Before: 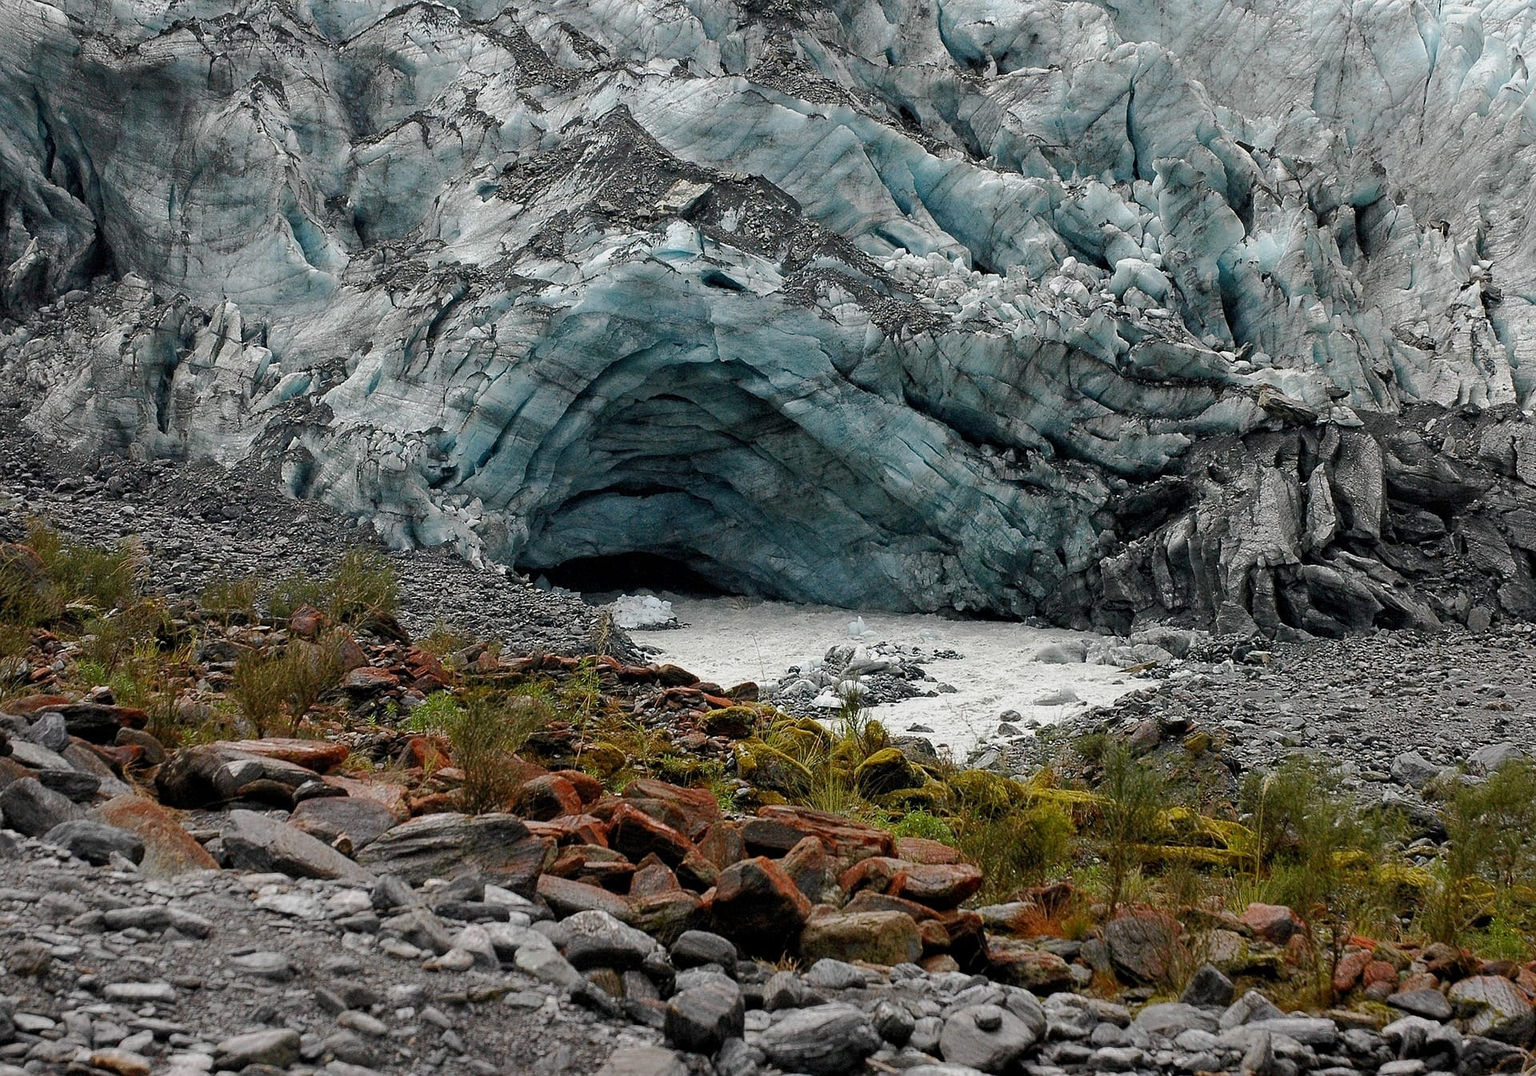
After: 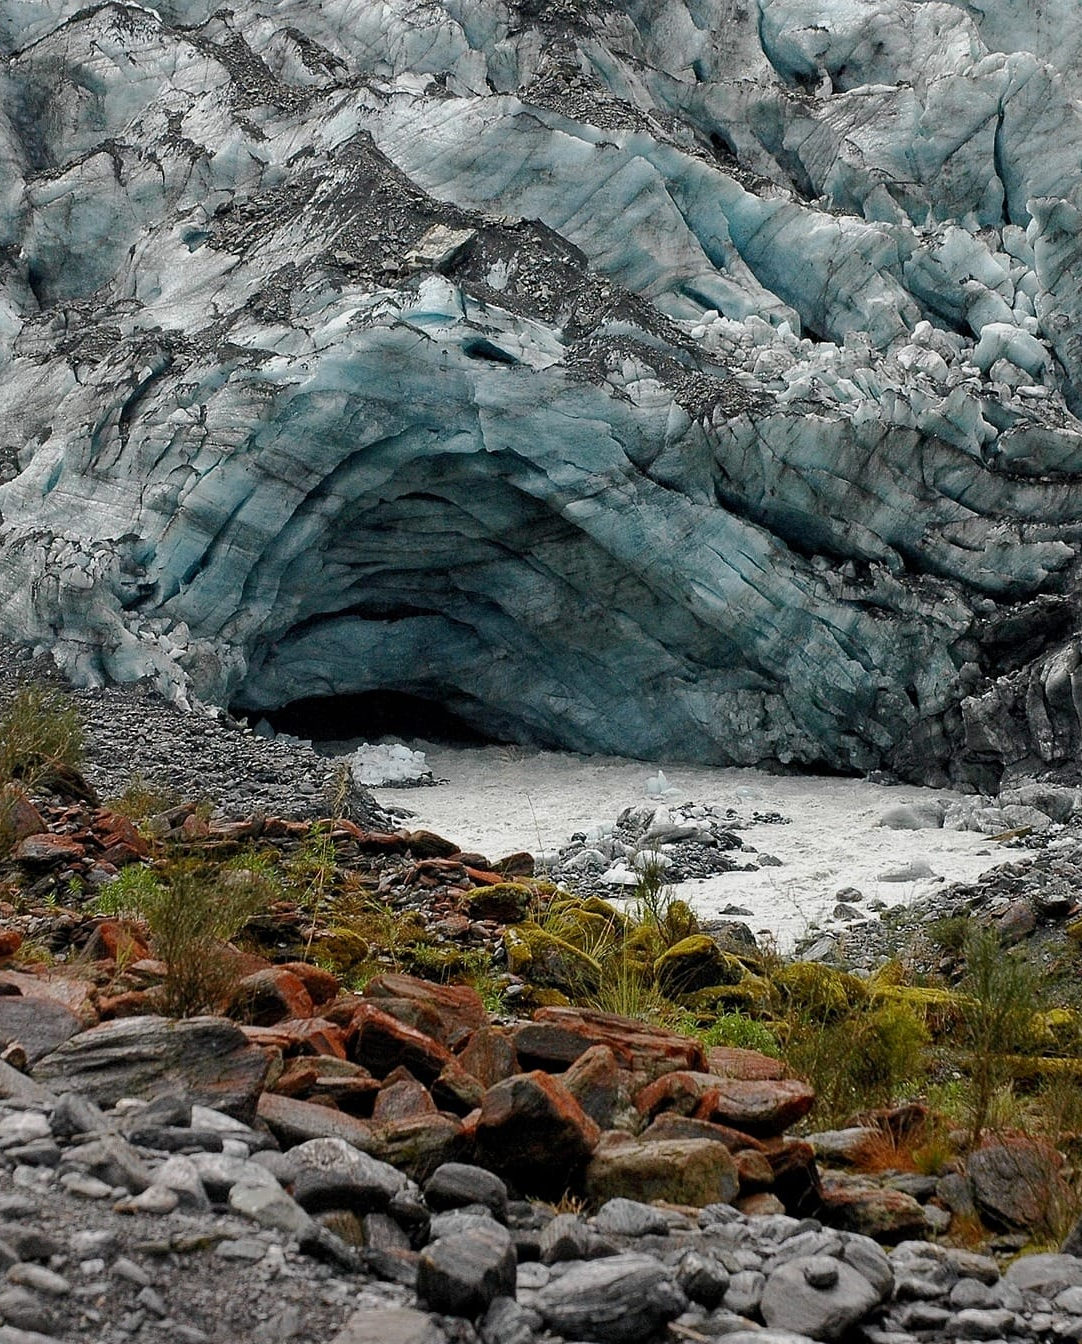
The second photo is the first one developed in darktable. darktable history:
crop: left 21.588%, right 22.037%, bottom 0.003%
